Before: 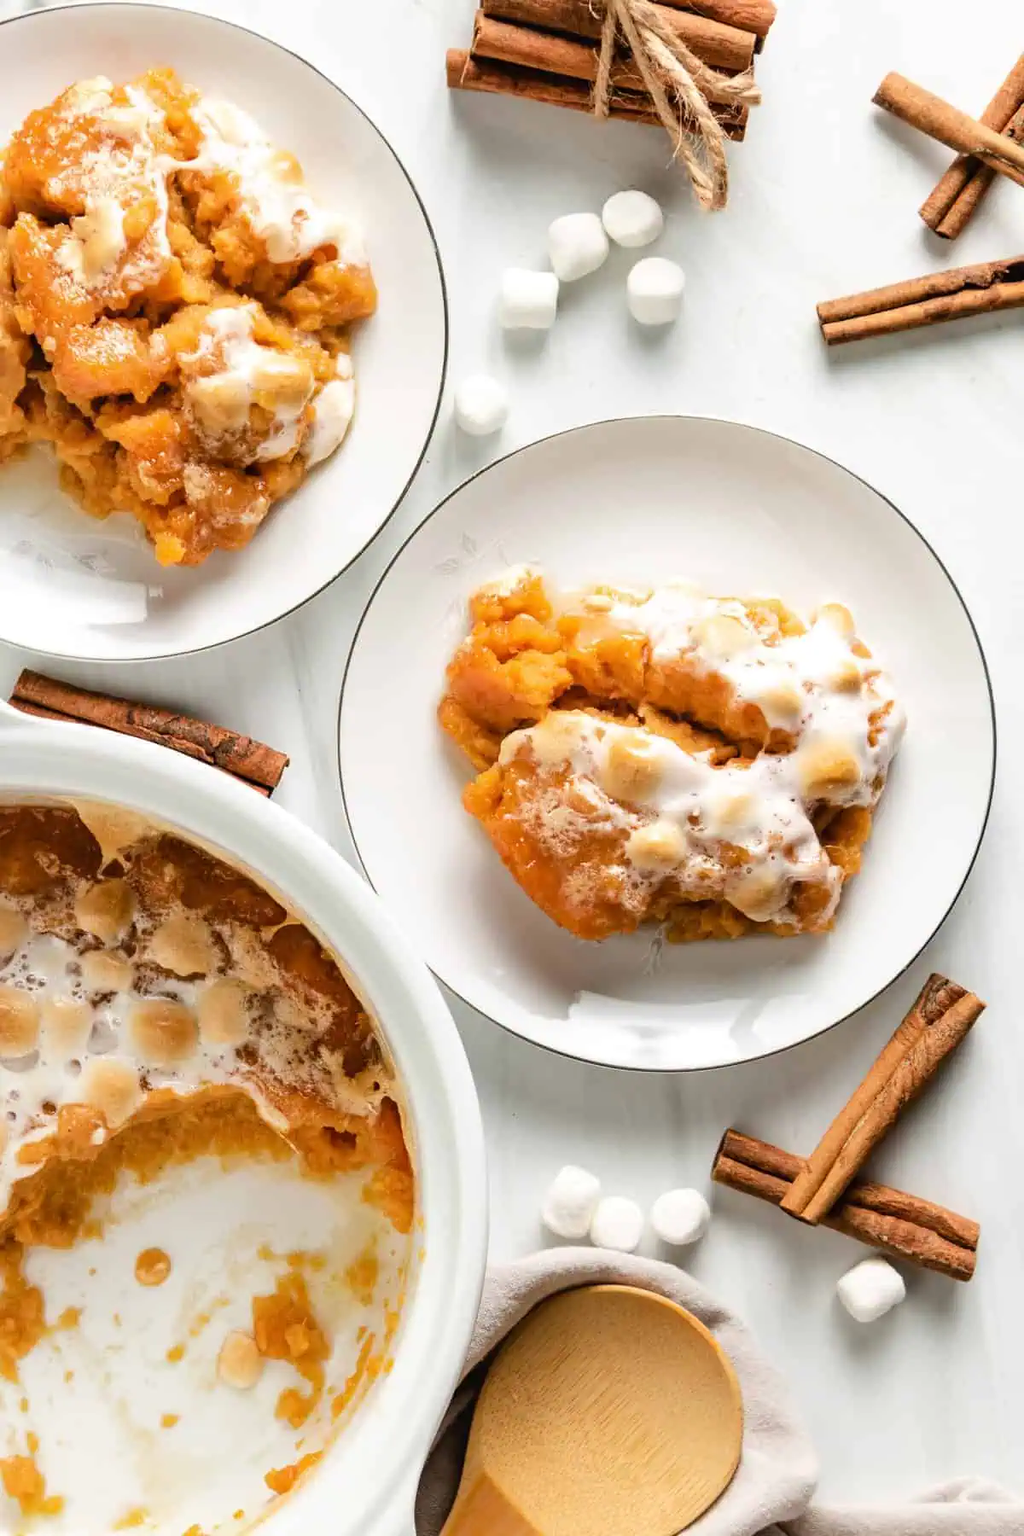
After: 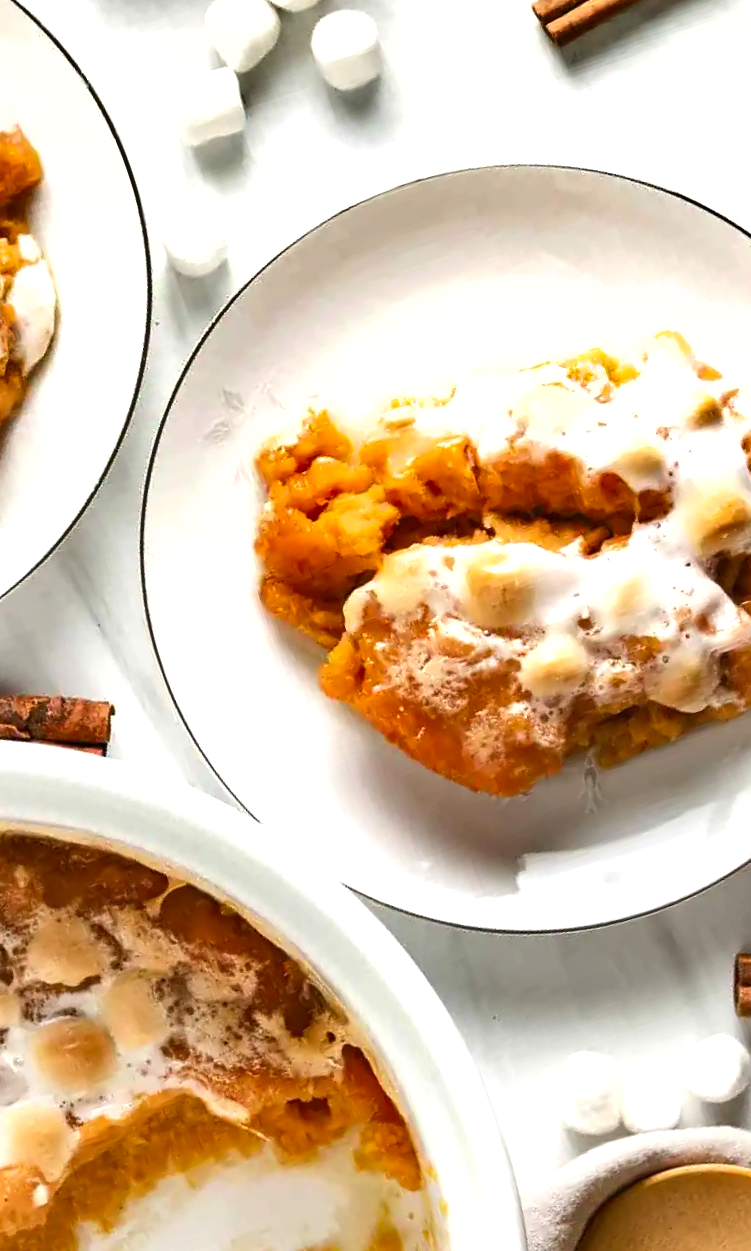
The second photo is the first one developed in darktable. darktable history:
shadows and highlights: white point adjustment 0.857, soften with gaussian
crop and rotate: angle 18.41°, left 6.852%, right 4.036%, bottom 1.065%
exposure: exposure 0.377 EV, compensate highlight preservation false
